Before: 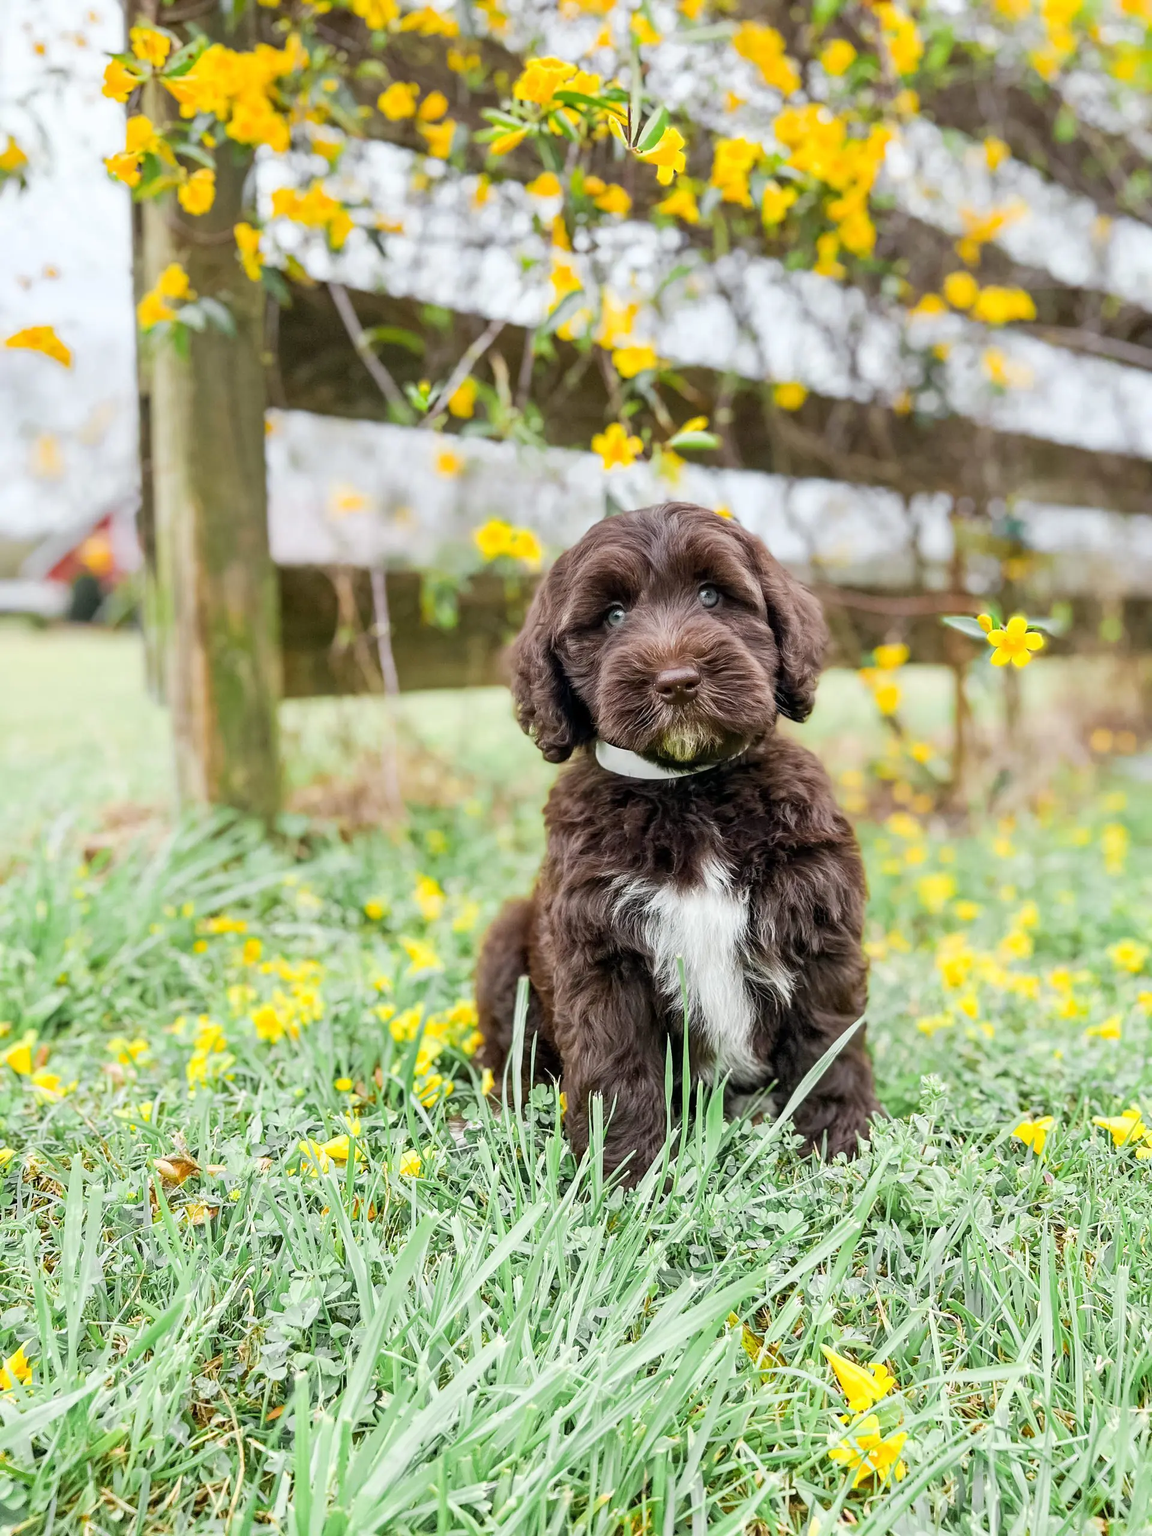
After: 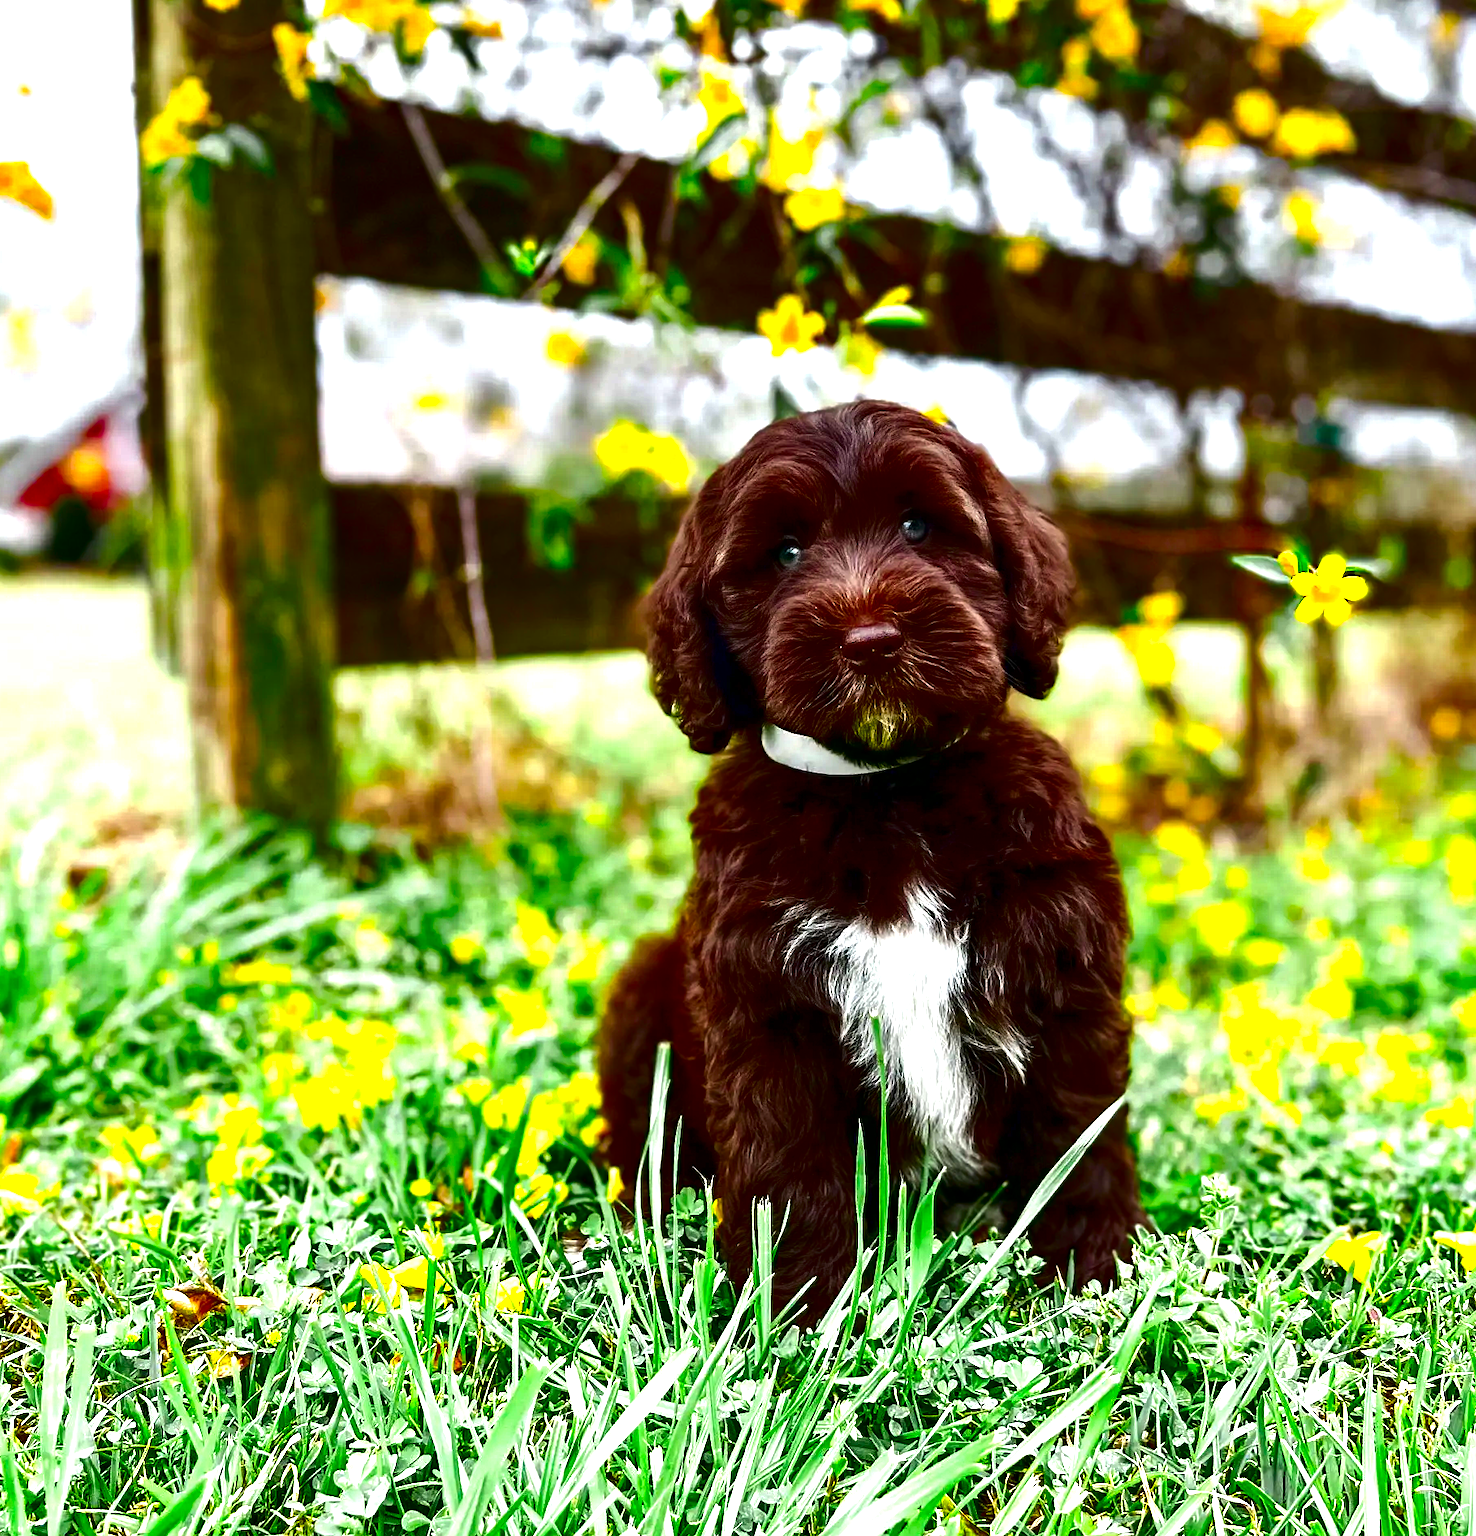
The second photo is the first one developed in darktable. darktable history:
crop and rotate: left 2.871%, top 13.446%, right 2.369%, bottom 12.623%
exposure: exposure 0.606 EV, compensate exposure bias true, compensate highlight preservation false
contrast brightness saturation: brightness -0.993, saturation 0.992
